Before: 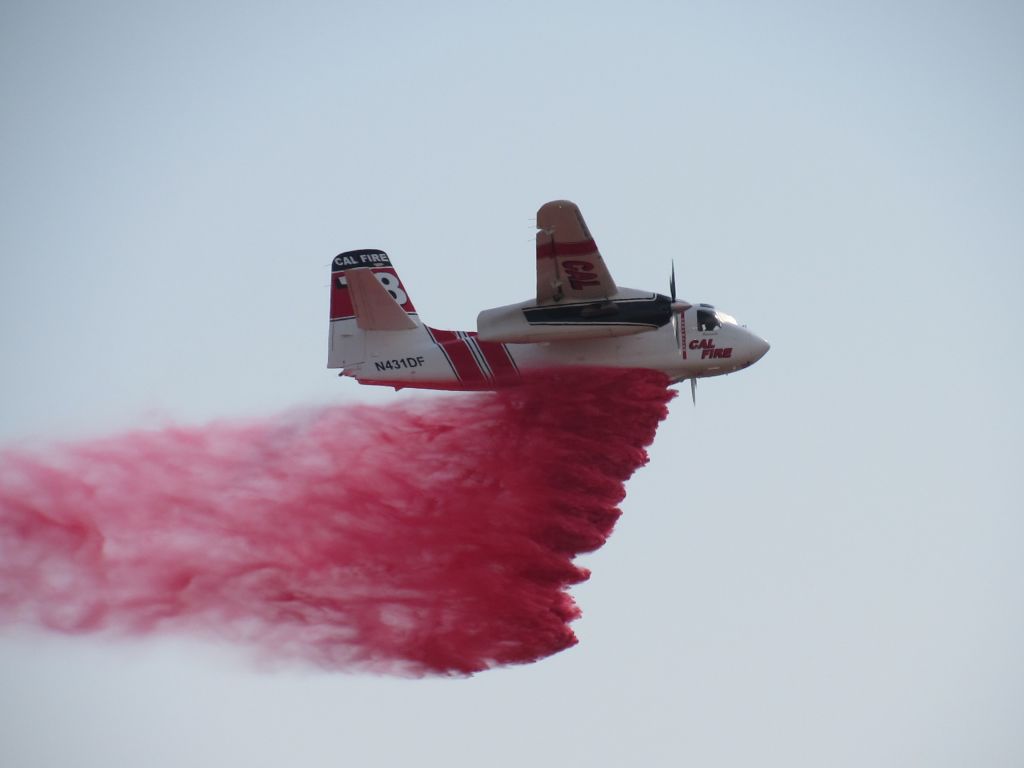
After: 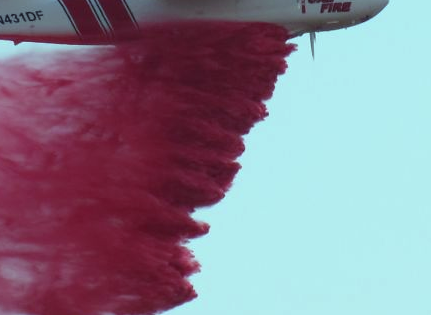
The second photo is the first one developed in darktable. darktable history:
color balance: mode lift, gamma, gain (sRGB), lift [0.997, 0.979, 1.021, 1.011], gamma [1, 1.084, 0.916, 0.998], gain [1, 0.87, 1.13, 1.101], contrast 4.55%, contrast fulcrum 38.24%, output saturation 104.09%
crop: left 37.221%, top 45.169%, right 20.63%, bottom 13.777%
